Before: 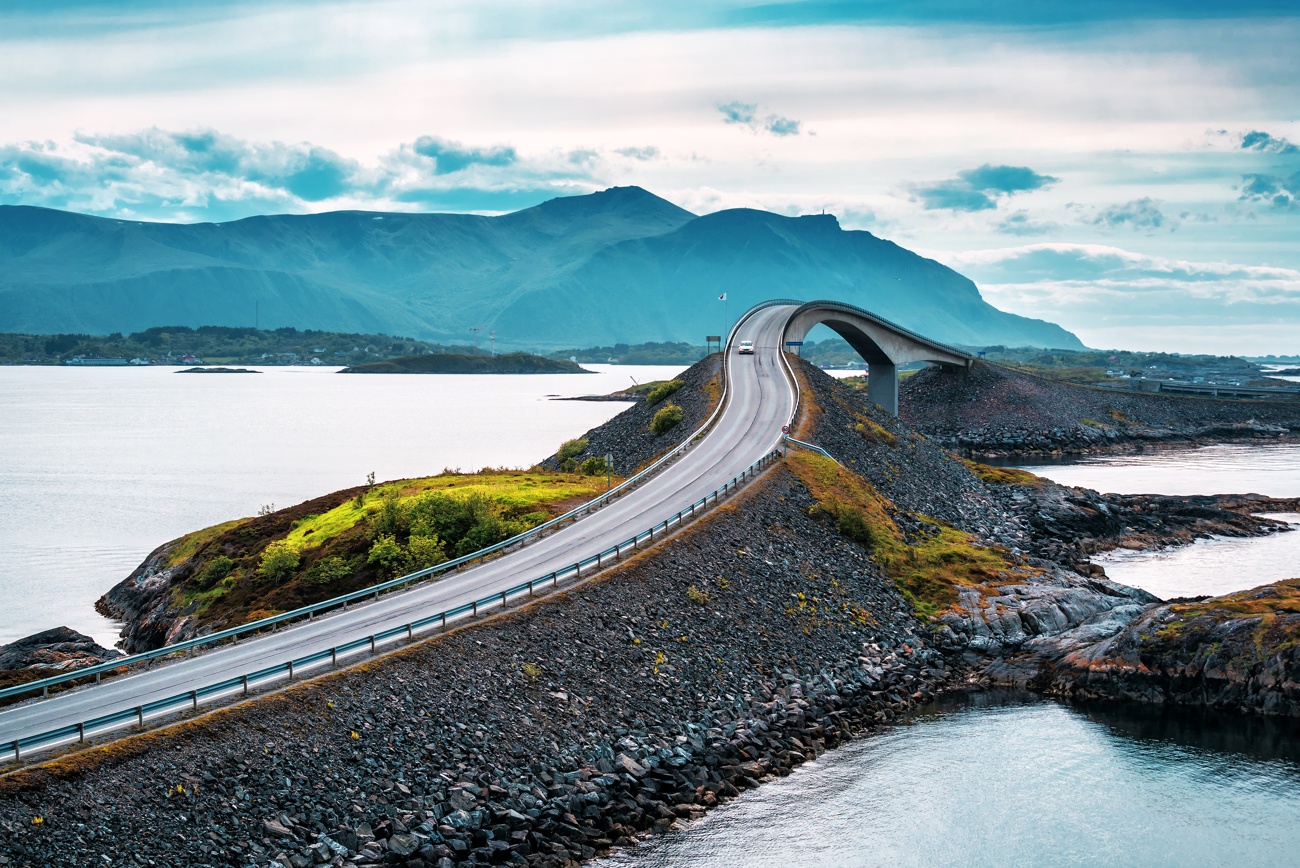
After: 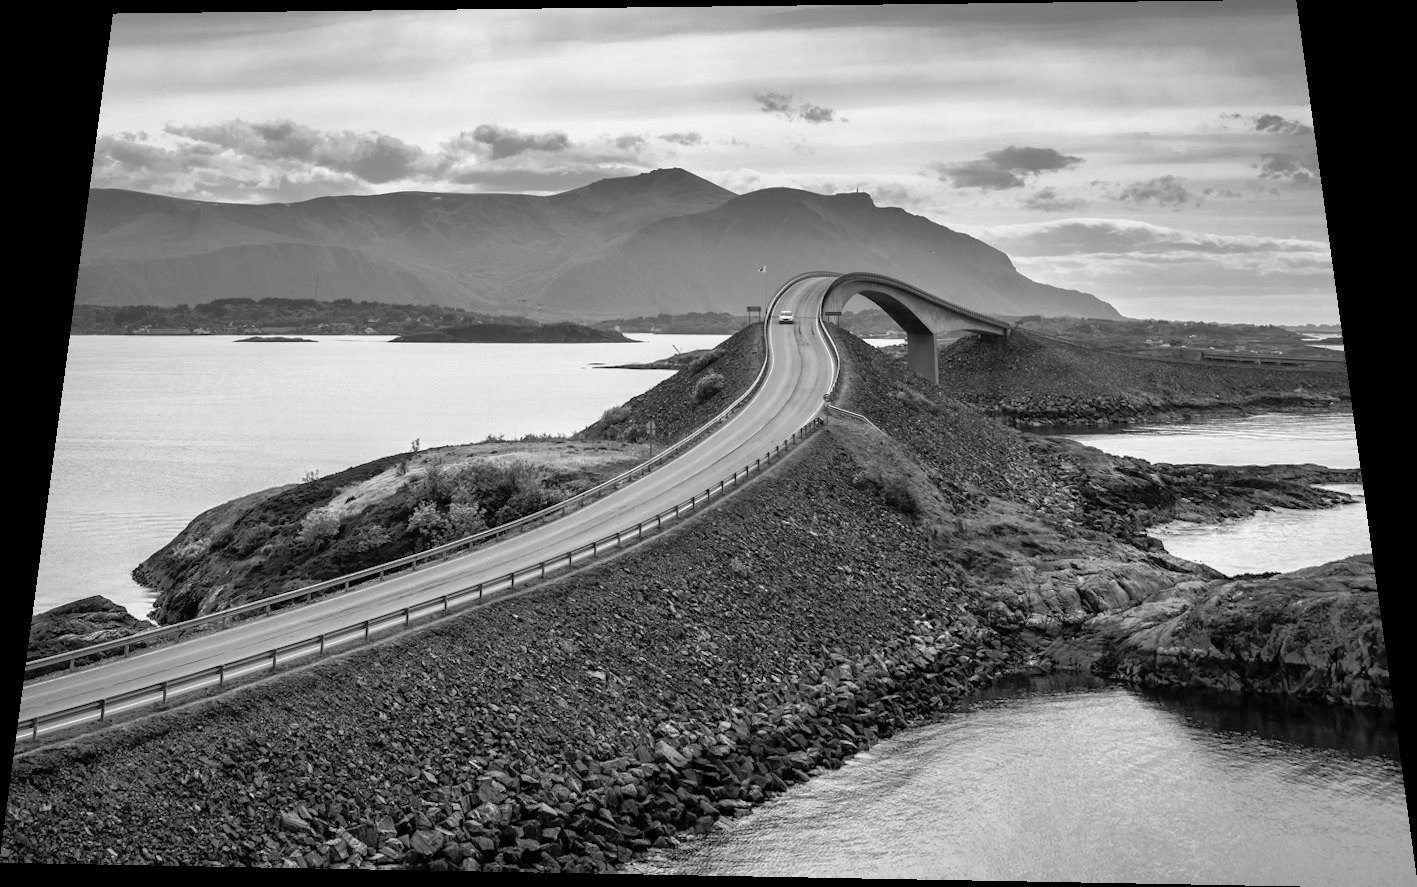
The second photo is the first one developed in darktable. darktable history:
rotate and perspective: rotation 0.128°, lens shift (vertical) -0.181, lens shift (horizontal) -0.044, shear 0.001, automatic cropping off
monochrome: a 32, b 64, size 2.3
shadows and highlights: on, module defaults
